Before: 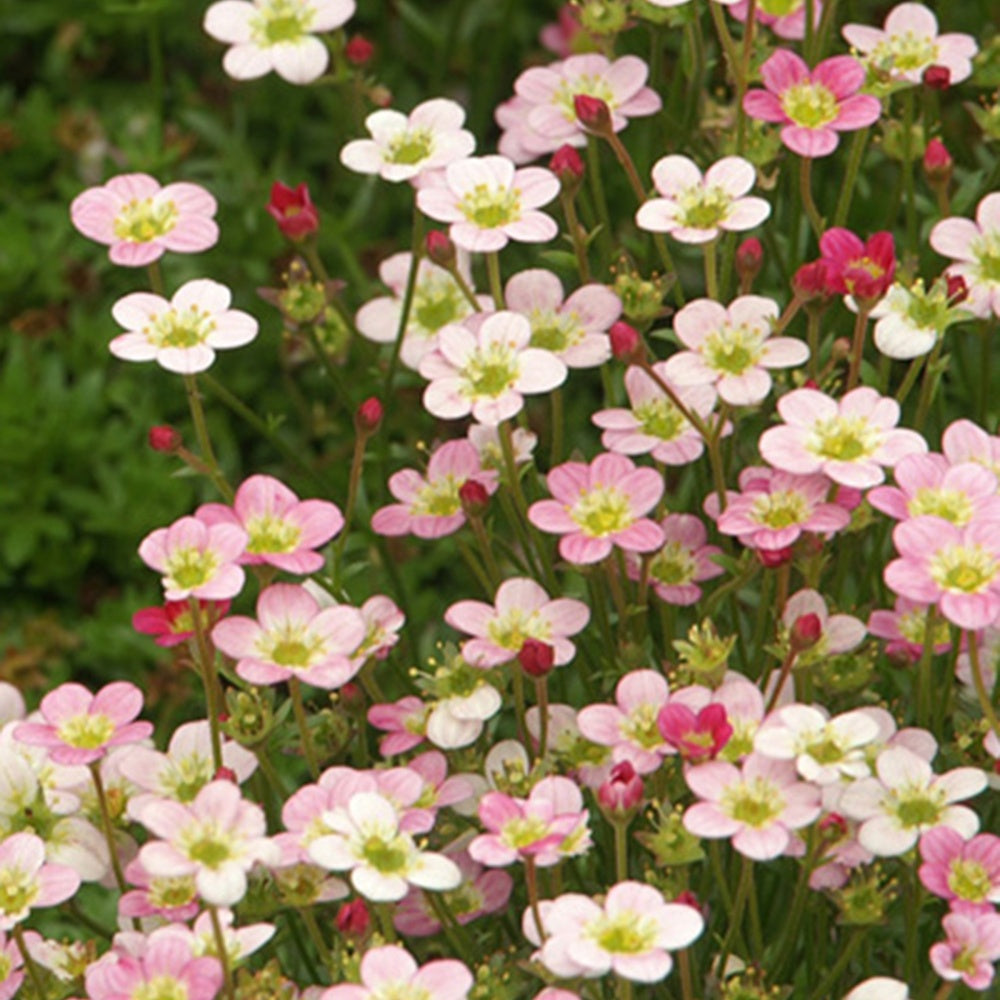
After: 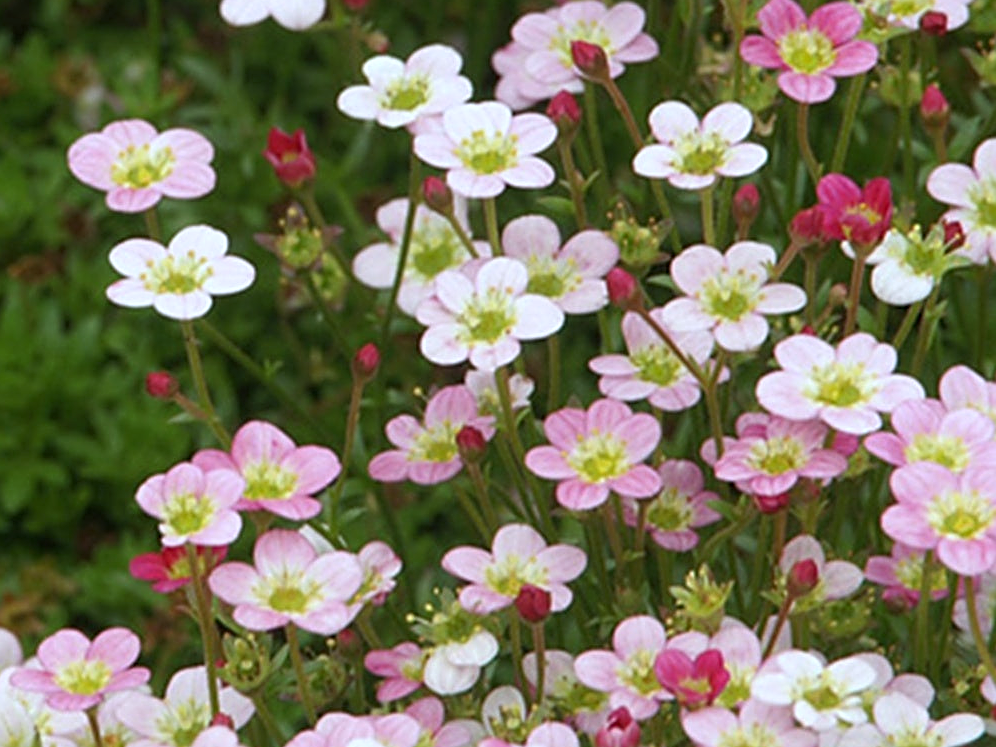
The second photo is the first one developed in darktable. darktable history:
tone equalizer: -7 EV 0.13 EV, smoothing diameter 25%, edges refinement/feathering 10, preserve details guided filter
white balance: red 0.931, blue 1.11
crop: left 0.387%, top 5.469%, bottom 19.809%
sharpen: on, module defaults
